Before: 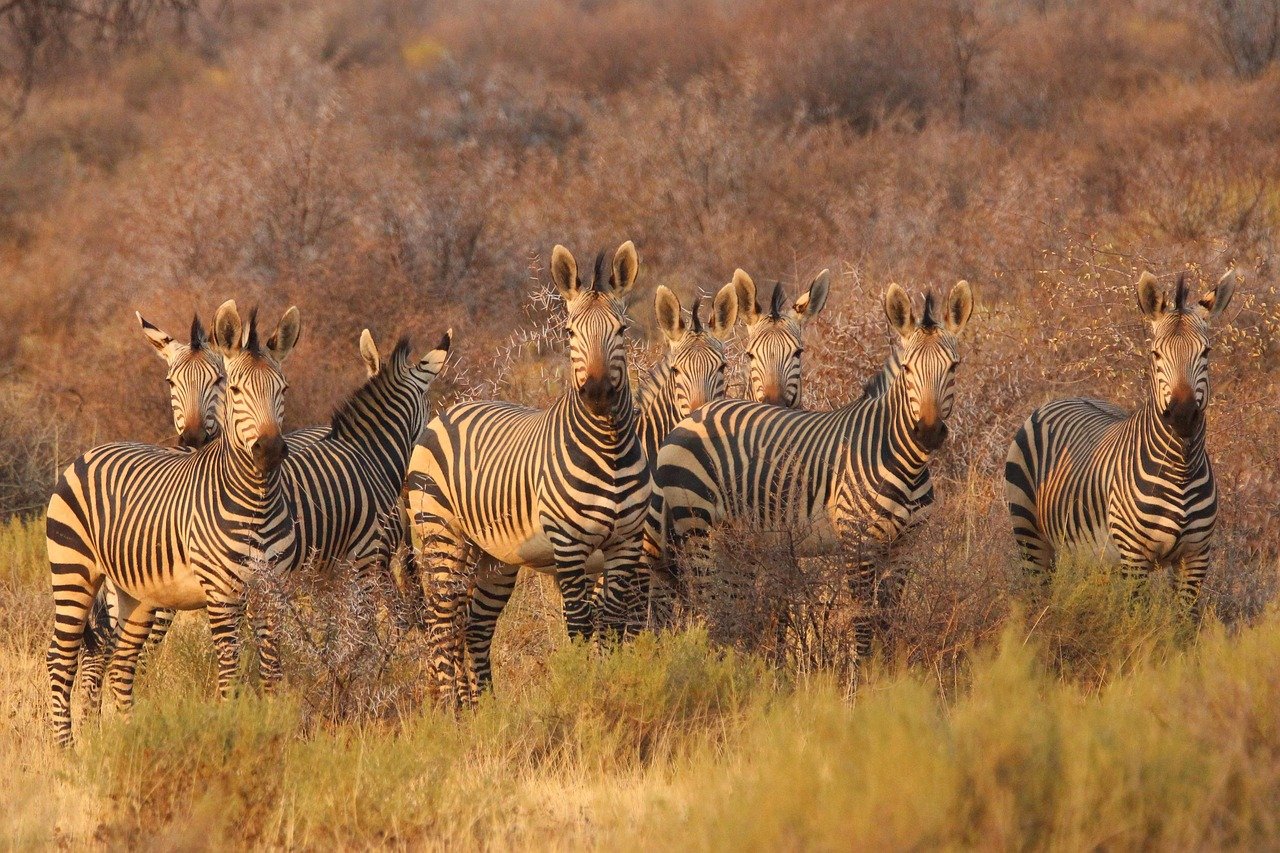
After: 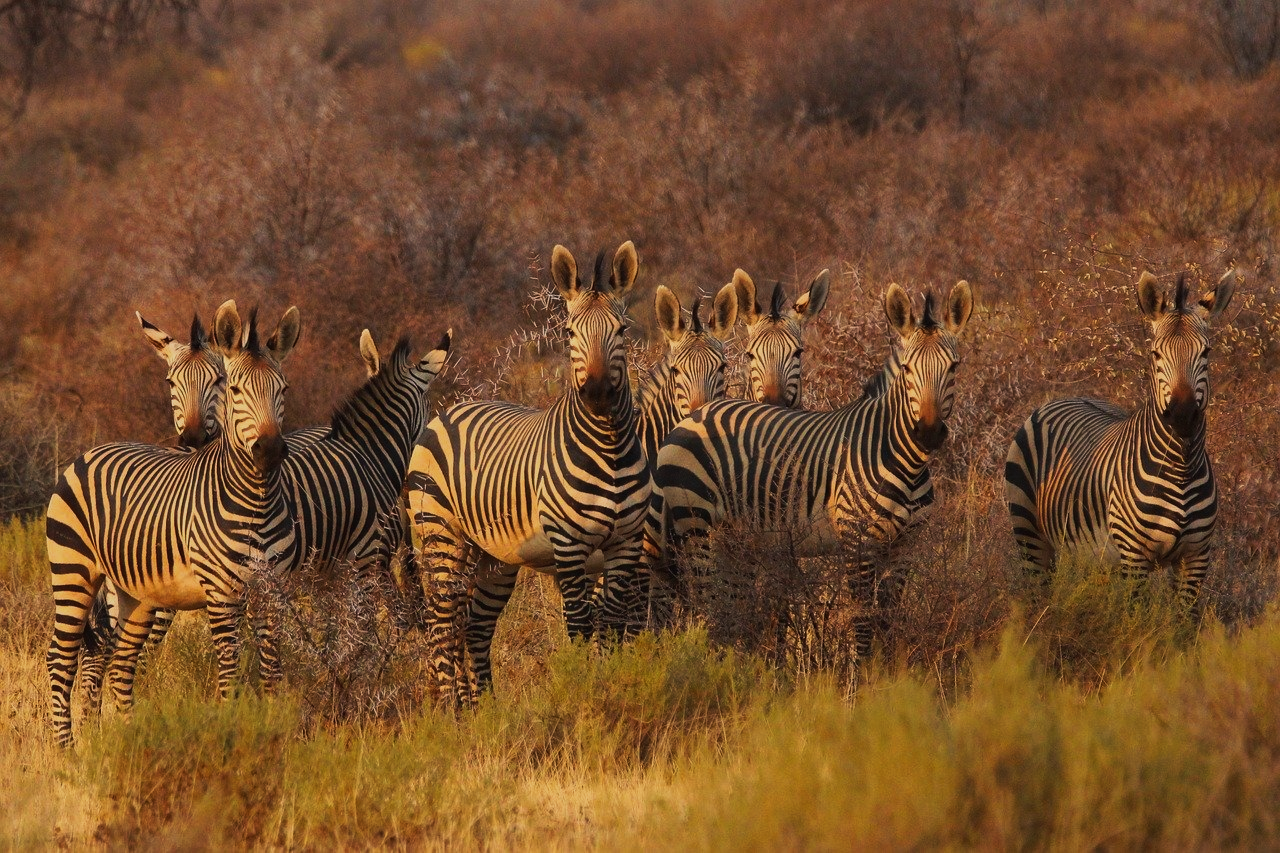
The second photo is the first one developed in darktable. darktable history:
tone equalizer: on, module defaults
exposure: exposure -0.492 EV, compensate highlight preservation false
tone curve: curves: ch0 [(0, 0) (0.003, 0.012) (0.011, 0.015) (0.025, 0.02) (0.044, 0.032) (0.069, 0.044) (0.1, 0.063) (0.136, 0.085) (0.177, 0.121) (0.224, 0.159) (0.277, 0.207) (0.335, 0.261) (0.399, 0.328) (0.468, 0.41) (0.543, 0.506) (0.623, 0.609) (0.709, 0.719) (0.801, 0.82) (0.898, 0.907) (1, 1)], preserve colors none
